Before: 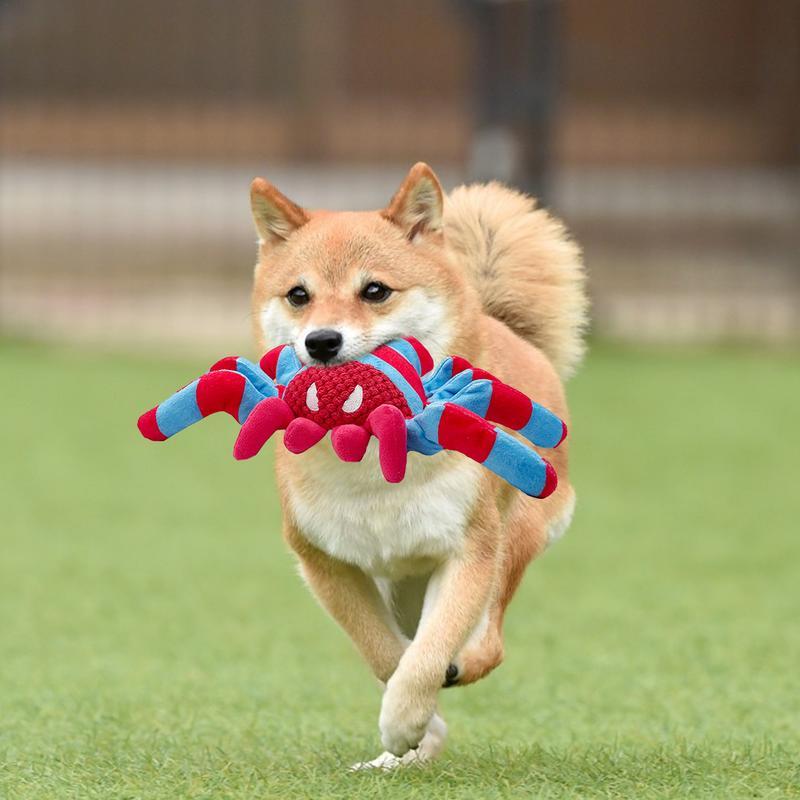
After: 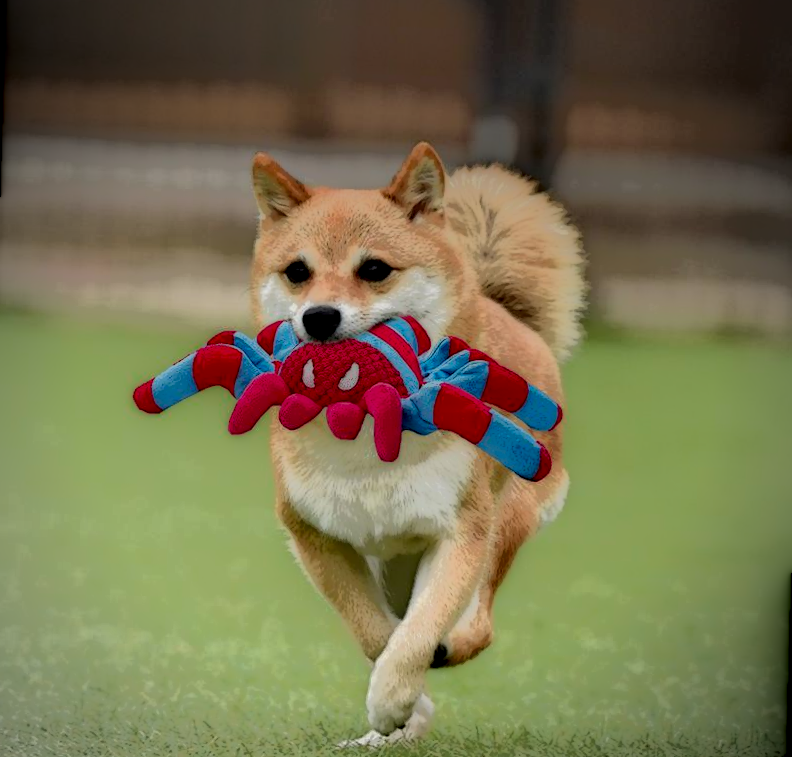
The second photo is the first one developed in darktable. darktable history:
rotate and perspective: rotation 1.57°, crop left 0.018, crop right 0.982, crop top 0.039, crop bottom 0.961
vignetting: fall-off radius 60.65%
local contrast: highlights 0%, shadows 198%, detail 164%, midtone range 0.001
